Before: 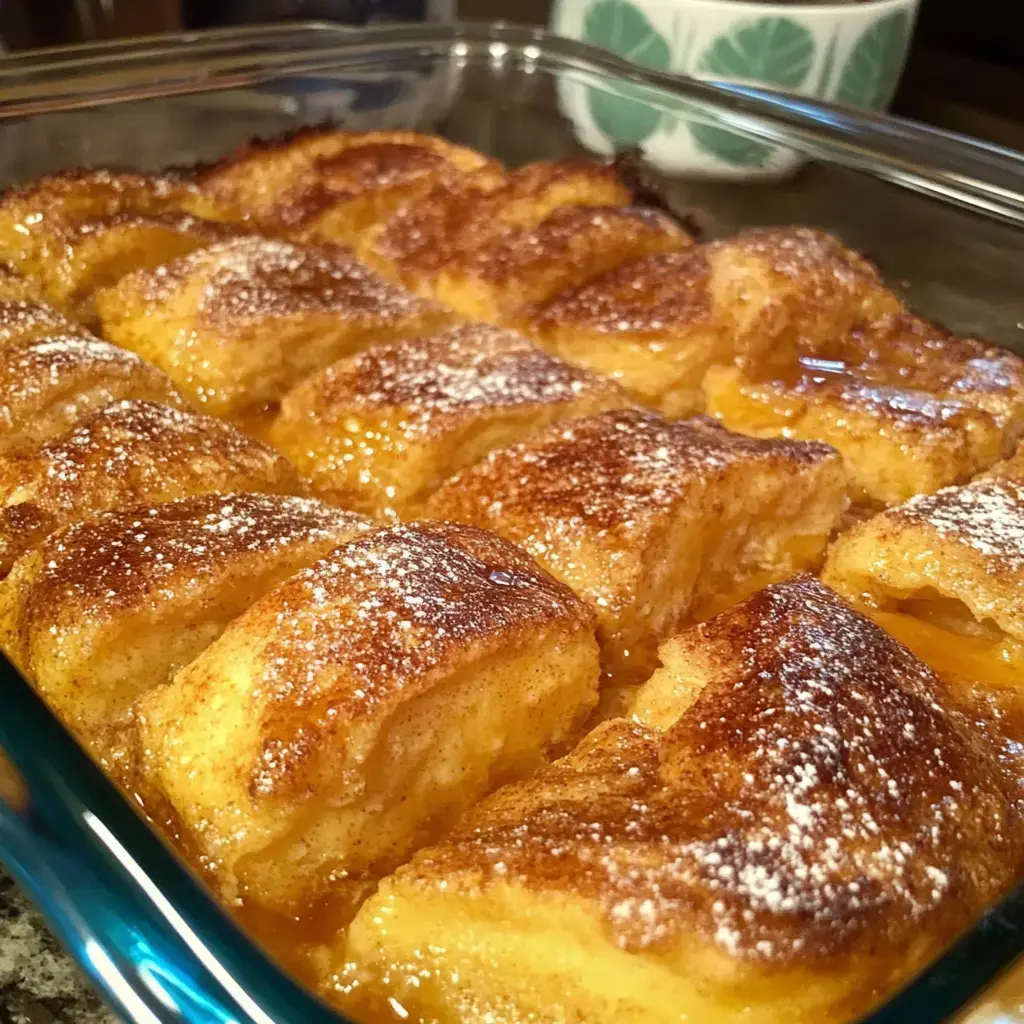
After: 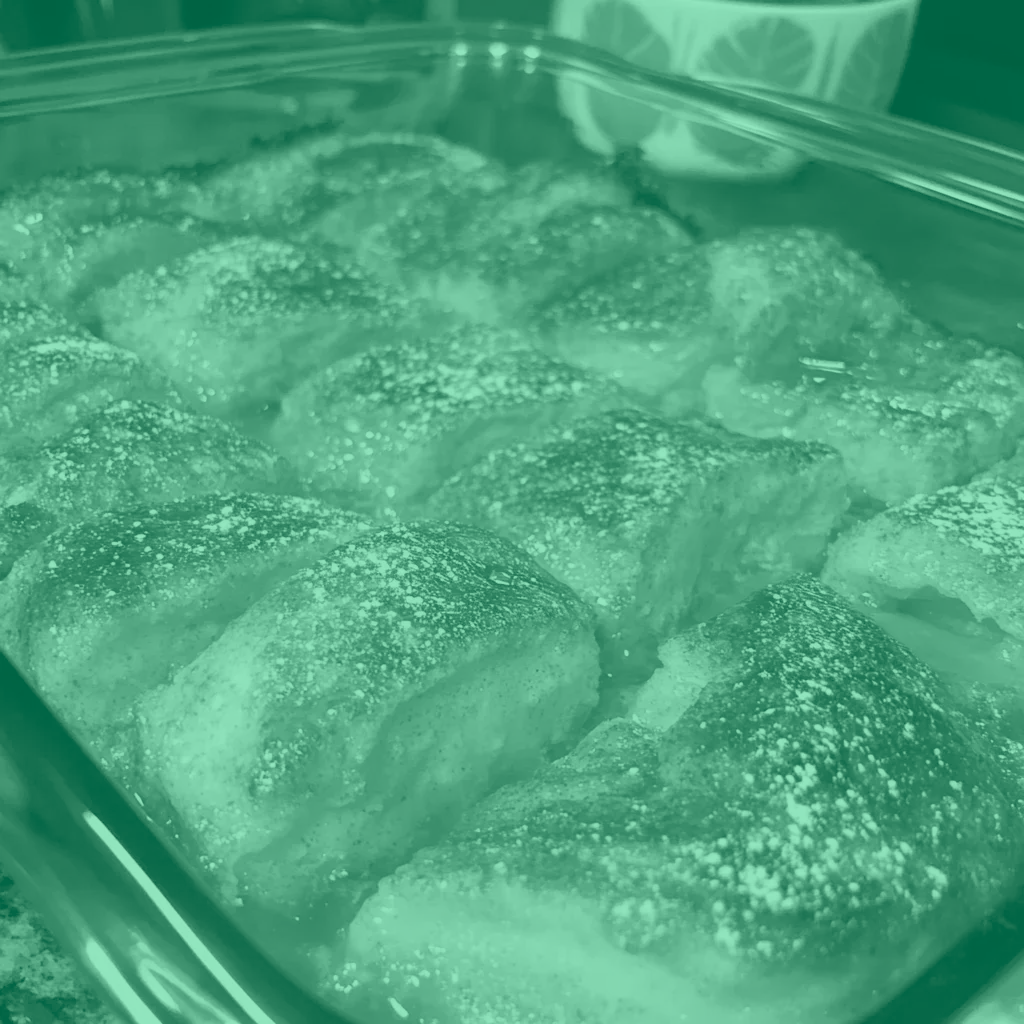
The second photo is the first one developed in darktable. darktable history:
color calibration: illuminant as shot in camera, x 0.358, y 0.373, temperature 4628.91 K
colorize: hue 147.6°, saturation 65%, lightness 21.64%
